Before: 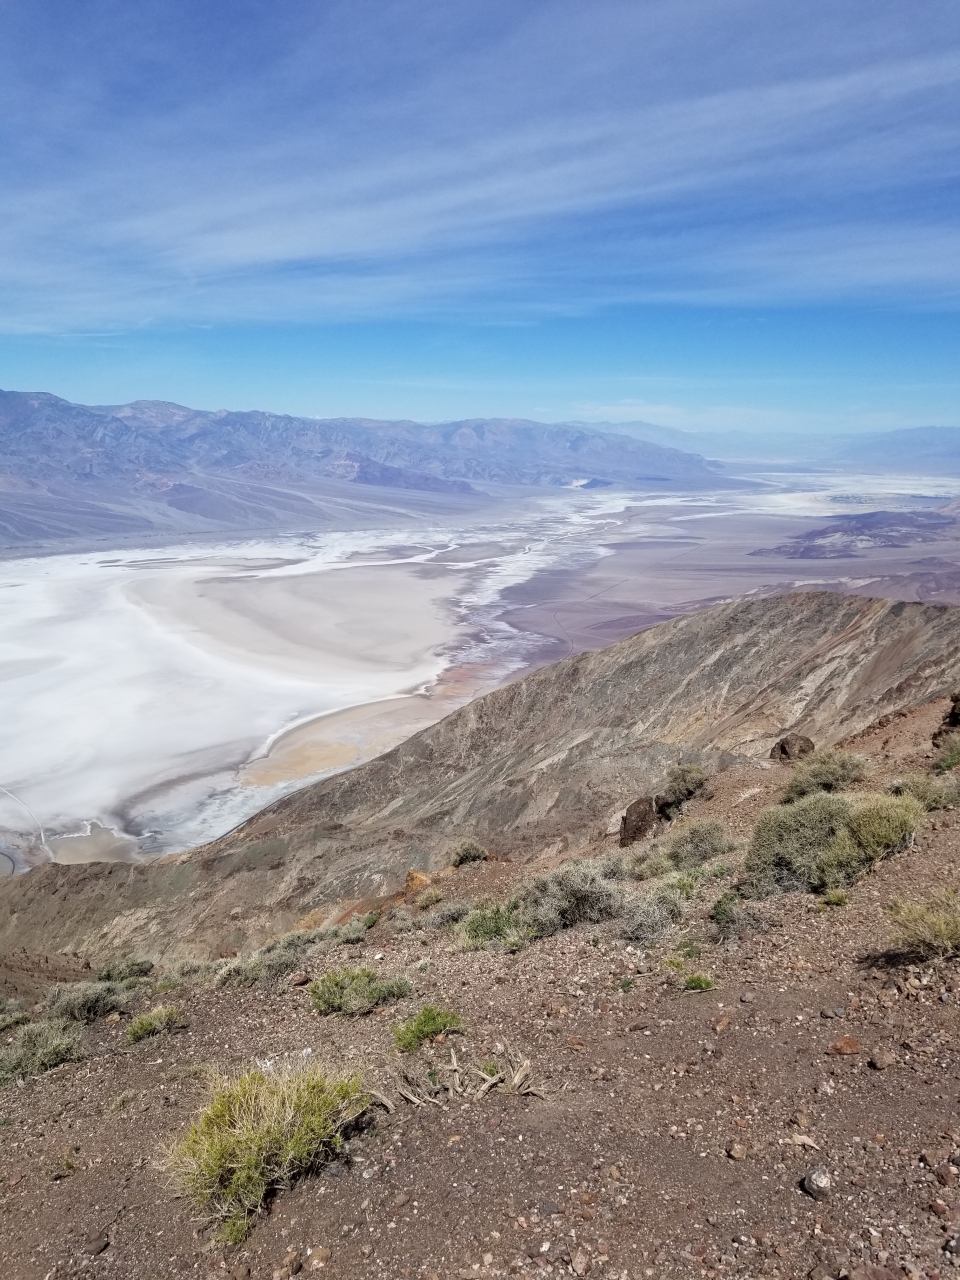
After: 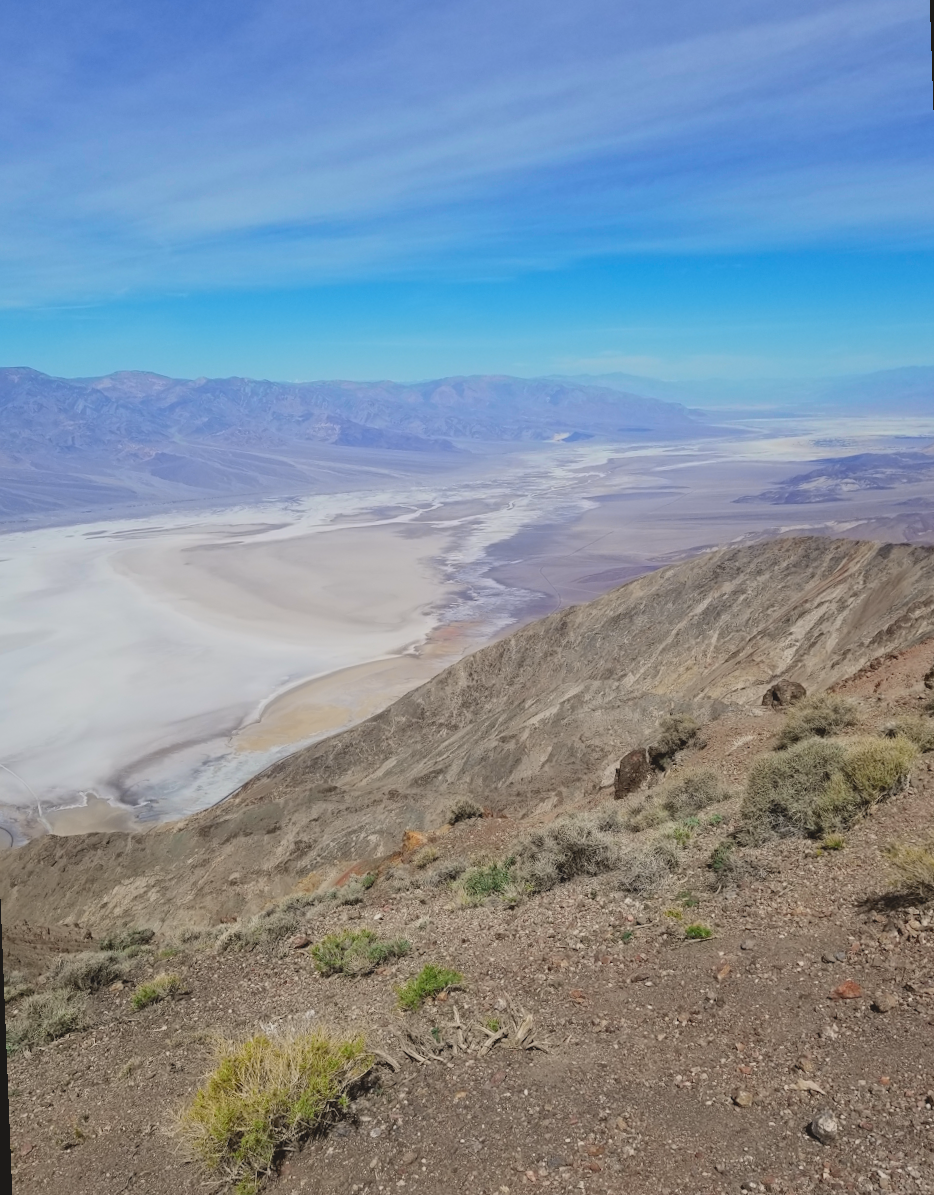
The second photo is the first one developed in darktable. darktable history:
tone curve: curves: ch0 [(0, 0) (0.068, 0.031) (0.175, 0.132) (0.337, 0.304) (0.498, 0.511) (0.748, 0.762) (0.993, 0.954)]; ch1 [(0, 0) (0.294, 0.184) (0.359, 0.34) (0.362, 0.35) (0.43, 0.41) (0.476, 0.457) (0.499, 0.5) (0.529, 0.523) (0.677, 0.762) (1, 1)]; ch2 [(0, 0) (0.431, 0.419) (0.495, 0.502) (0.524, 0.534) (0.557, 0.56) (0.634, 0.654) (0.728, 0.722) (1, 1)], color space Lab, independent channels, preserve colors none
rotate and perspective: rotation -2.12°, lens shift (vertical) 0.009, lens shift (horizontal) -0.008, automatic cropping original format, crop left 0.036, crop right 0.964, crop top 0.05, crop bottom 0.959
contrast brightness saturation: contrast -0.28
